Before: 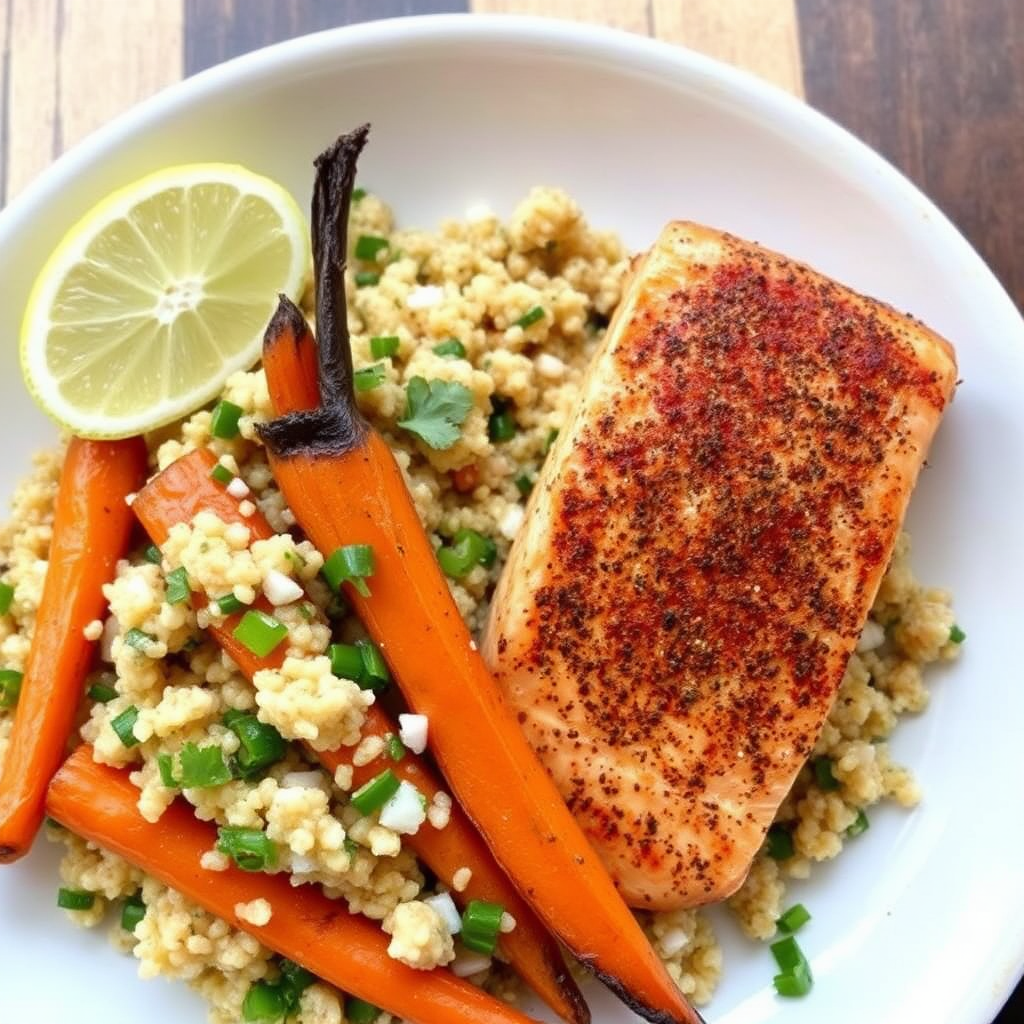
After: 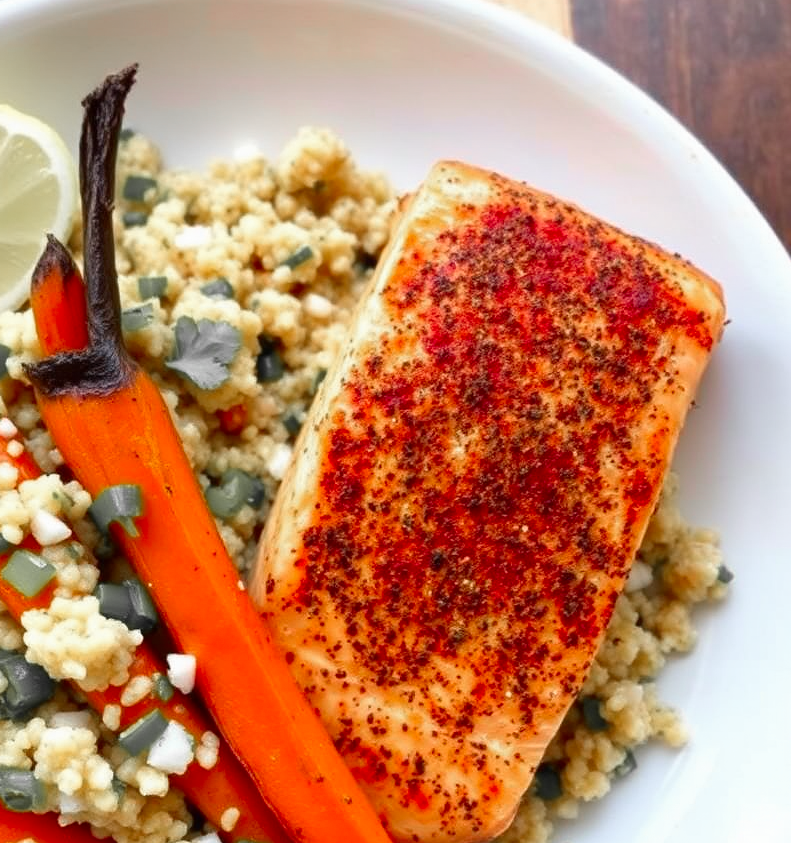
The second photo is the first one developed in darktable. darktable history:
color zones: curves: ch1 [(0, 0.679) (0.143, 0.647) (0.286, 0.261) (0.378, -0.011) (0.571, 0.396) (0.714, 0.399) (0.857, 0.406) (1, 0.679)], process mode strong
crop: left 22.691%, top 5.863%, bottom 11.771%
